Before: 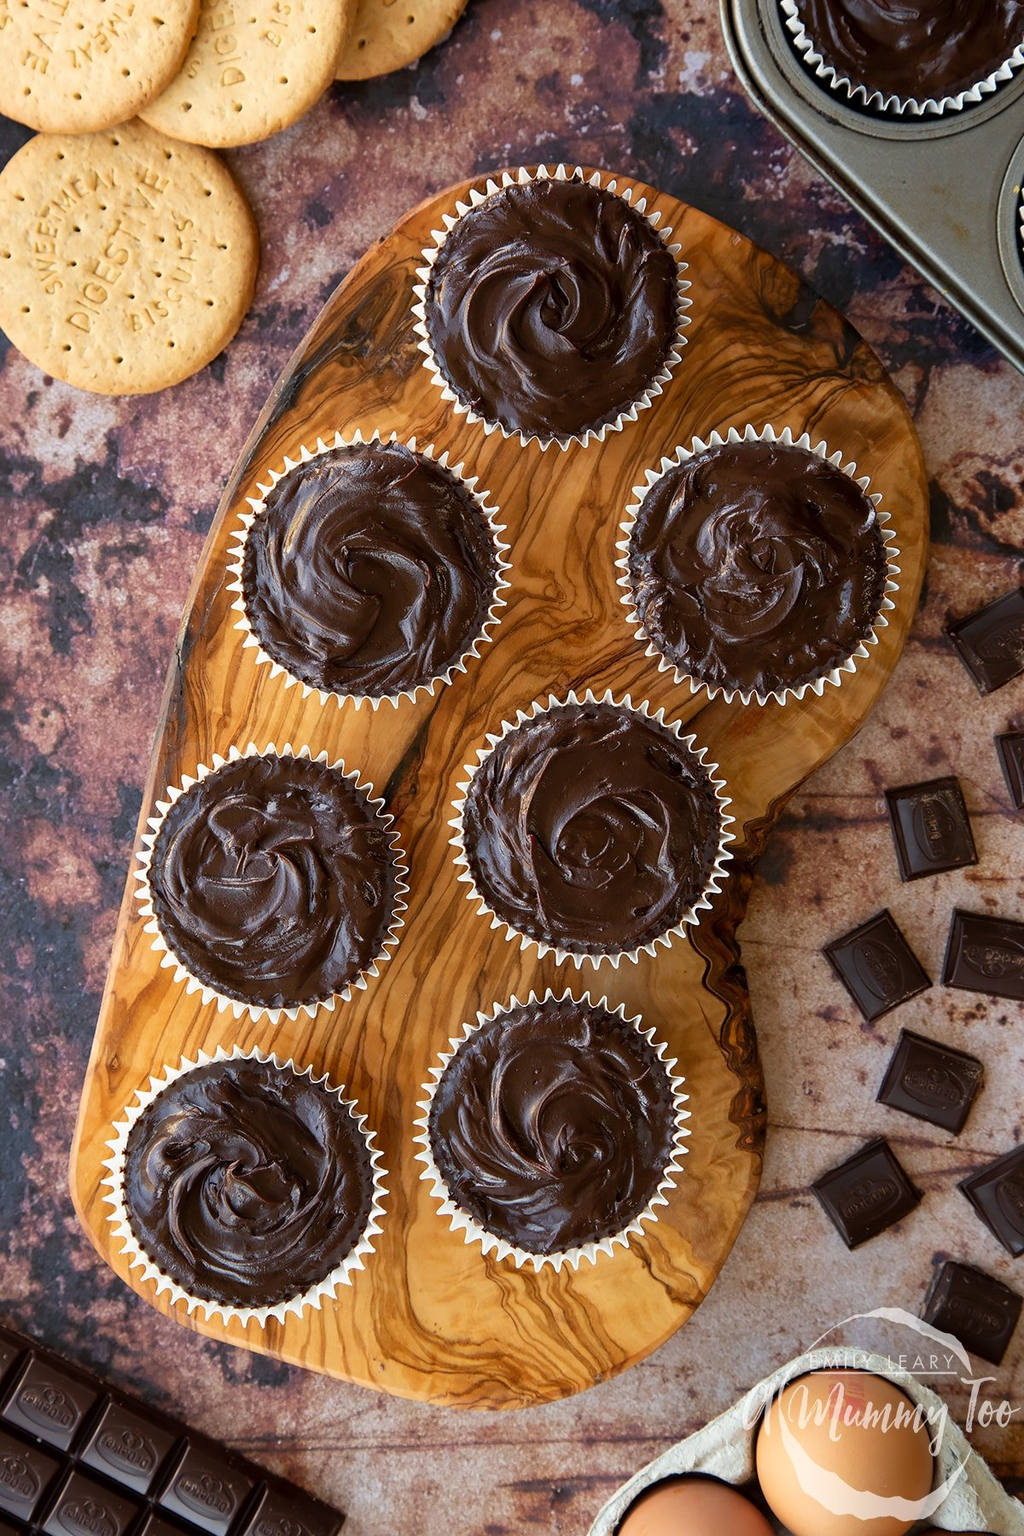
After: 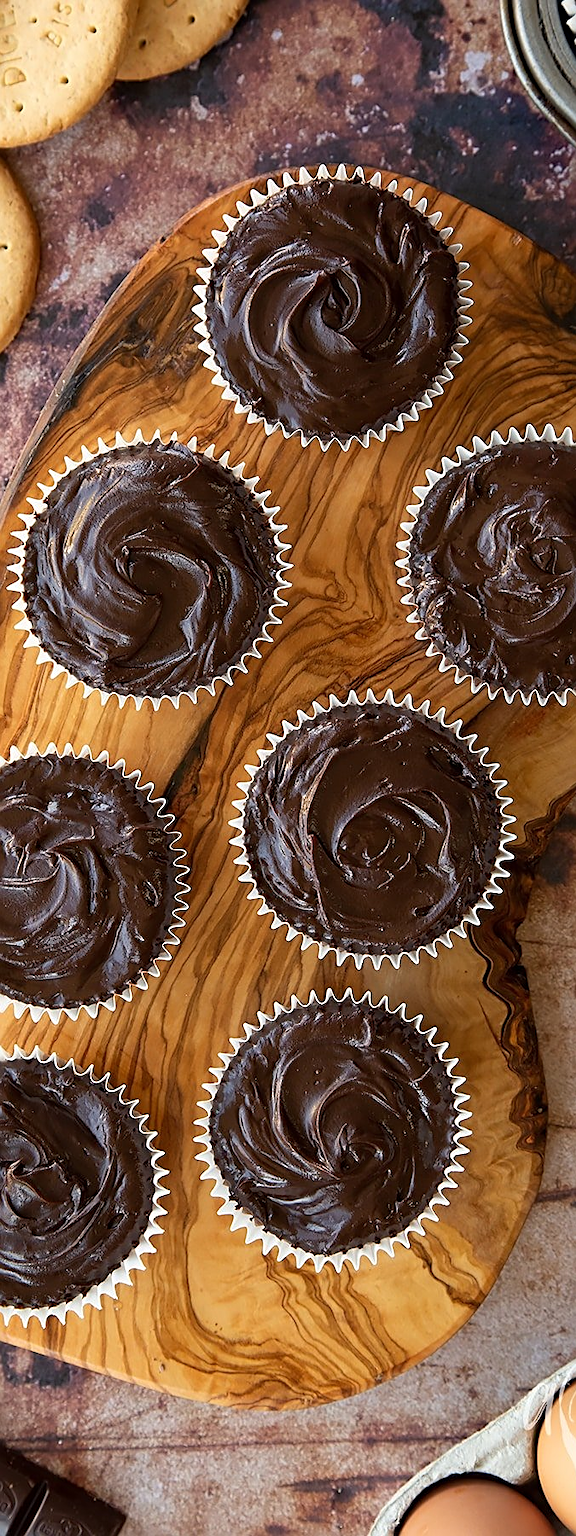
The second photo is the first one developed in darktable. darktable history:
crop: left 21.496%, right 22.254%
sharpen: amount 0.6
